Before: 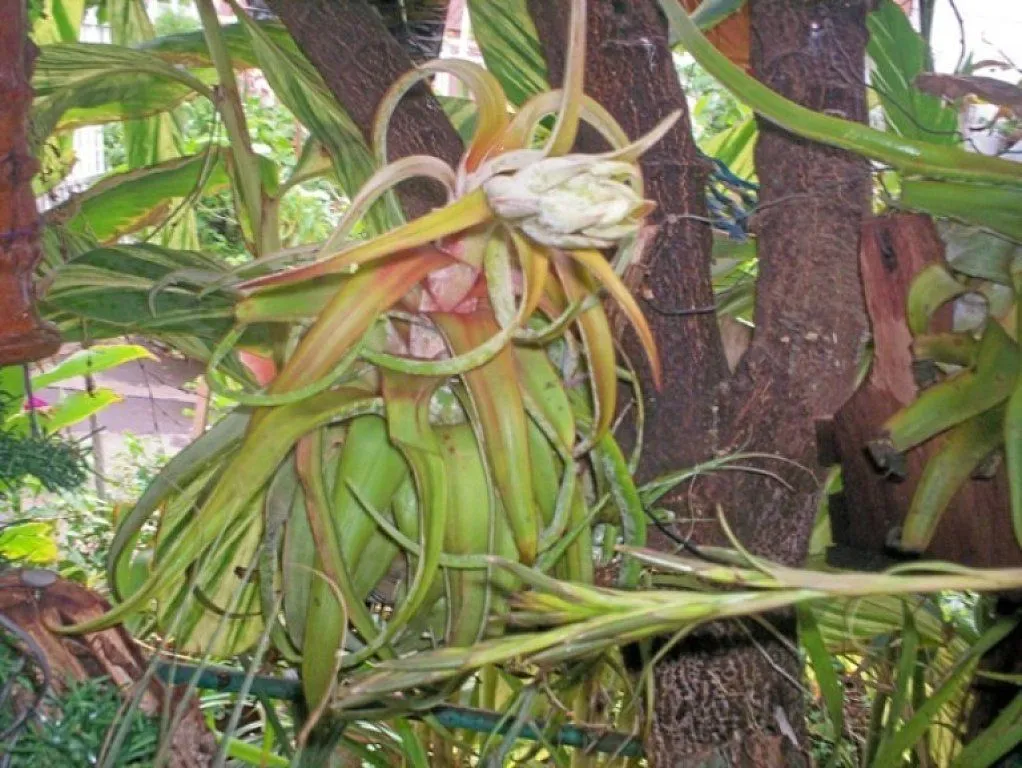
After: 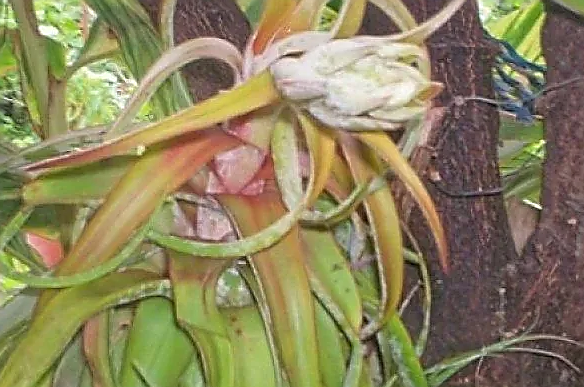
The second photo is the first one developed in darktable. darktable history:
sharpen: radius 1.4, amount 1.25, threshold 0.7
crop: left 20.932%, top 15.471%, right 21.848%, bottom 34.081%
